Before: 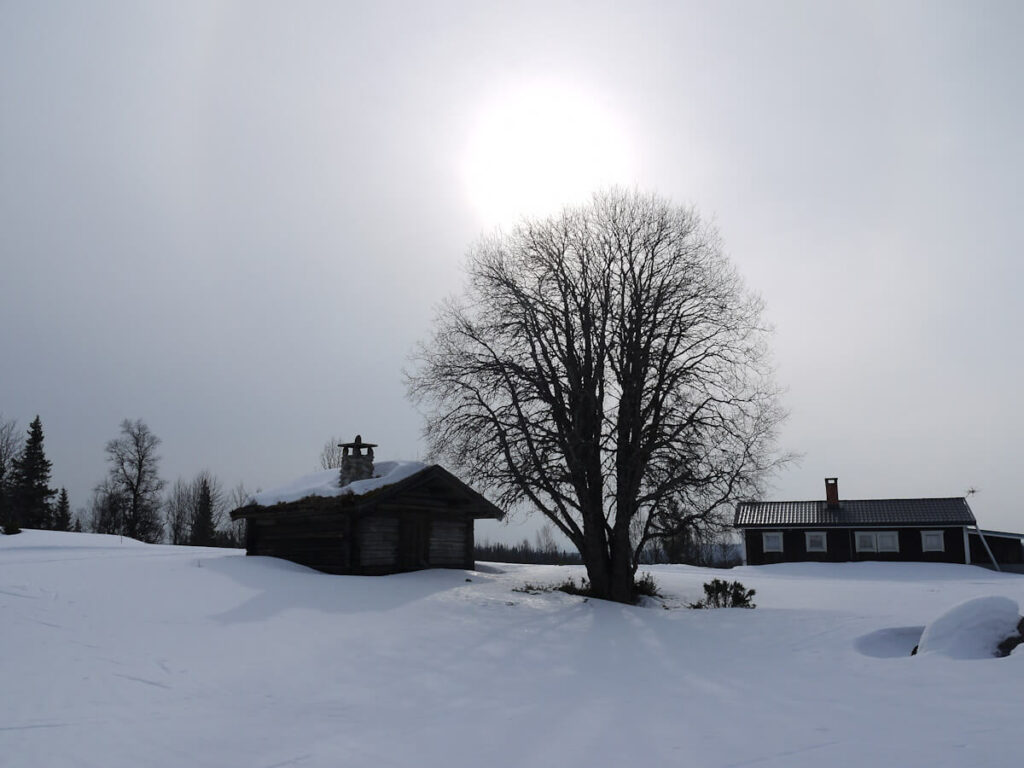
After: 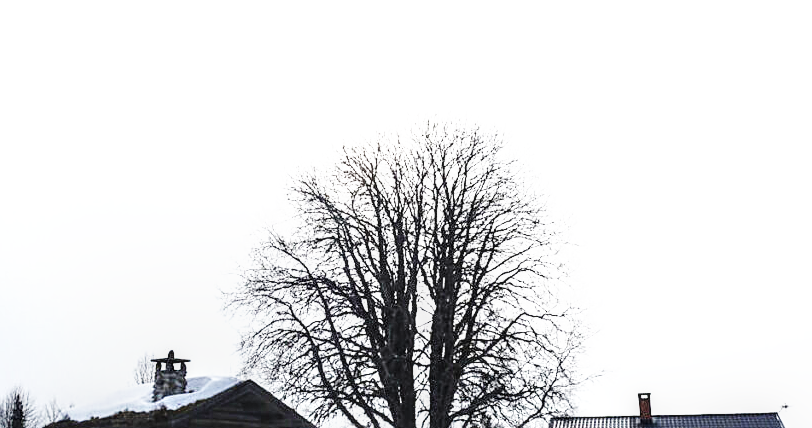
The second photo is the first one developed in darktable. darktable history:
sharpen: on, module defaults
crop: left 18.293%, top 11.114%, right 2.34%, bottom 33.063%
base curve: curves: ch0 [(0, 0.003) (0.001, 0.002) (0.006, 0.004) (0.02, 0.022) (0.048, 0.086) (0.094, 0.234) (0.162, 0.431) (0.258, 0.629) (0.385, 0.8) (0.548, 0.918) (0.751, 0.988) (1, 1)], preserve colors none
shadows and highlights: shadows 36.72, highlights -27.72, soften with gaussian
local contrast: detail 144%
exposure: black level correction 0, exposure 1 EV, compensate exposure bias true, compensate highlight preservation false
